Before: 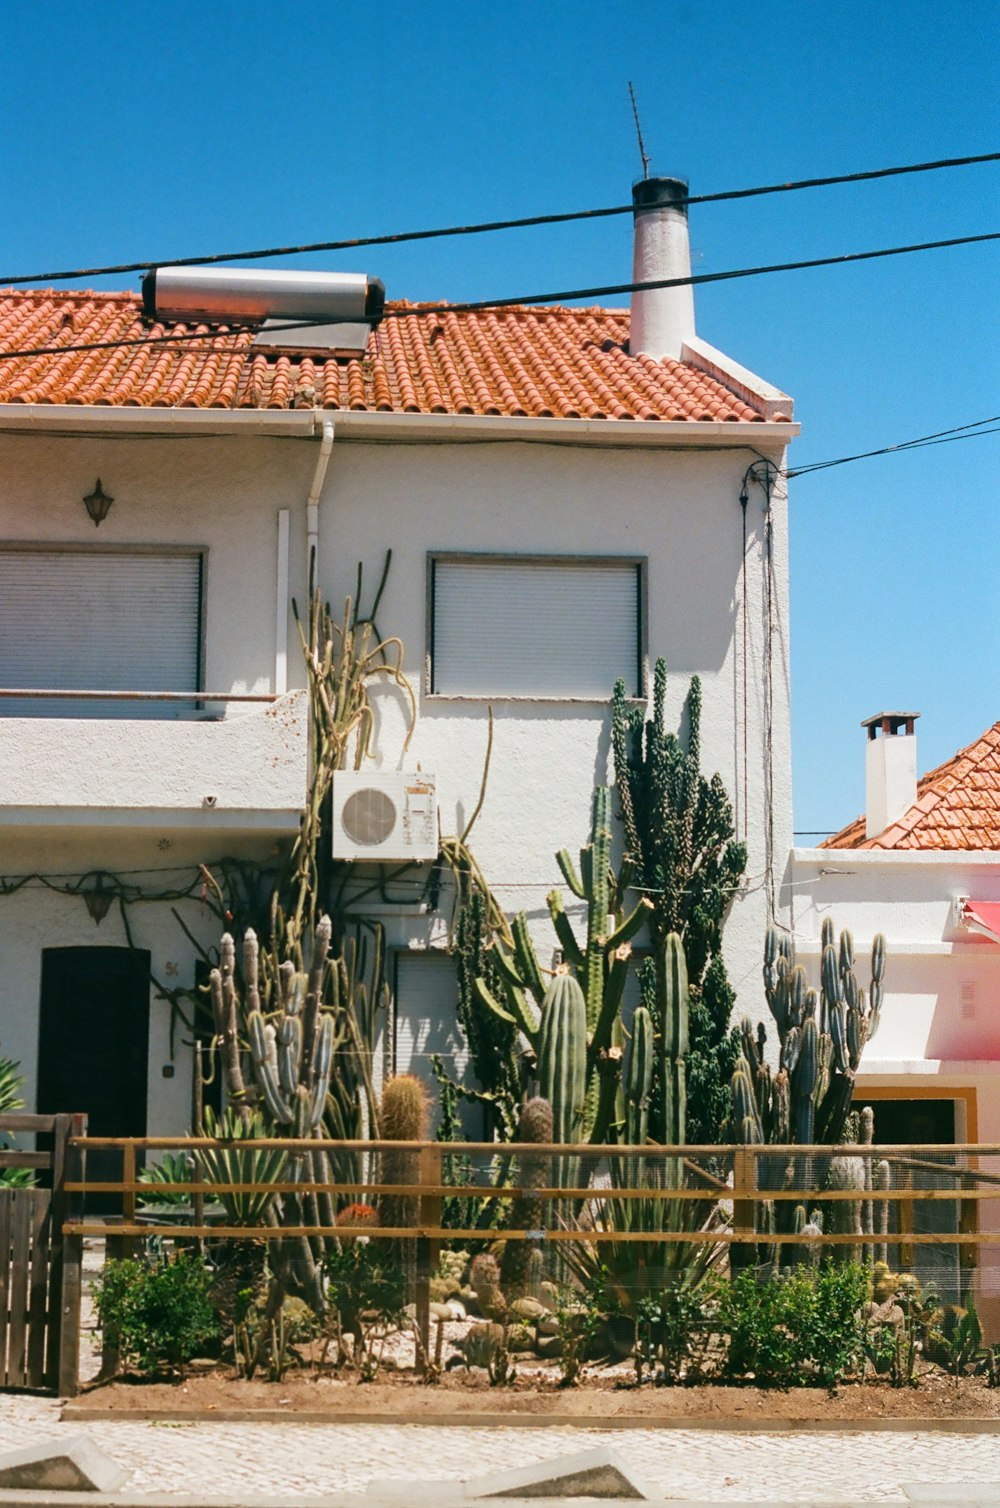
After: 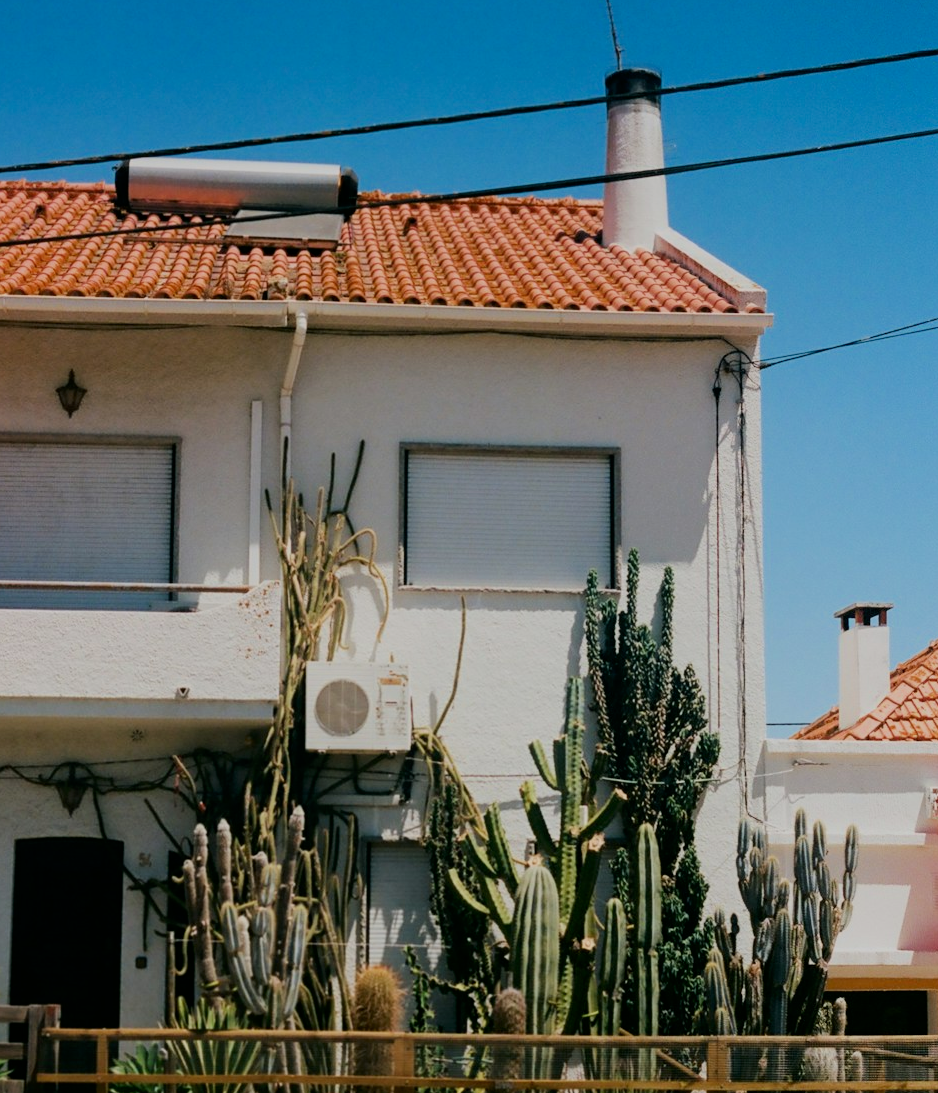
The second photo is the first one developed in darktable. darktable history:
filmic rgb: black relative exposure -7.48 EV, white relative exposure 4.83 EV, hardness 3.4, color science v6 (2022)
contrast brightness saturation: brightness -0.09
crop: left 2.737%, top 7.287%, right 3.421%, bottom 20.179%
